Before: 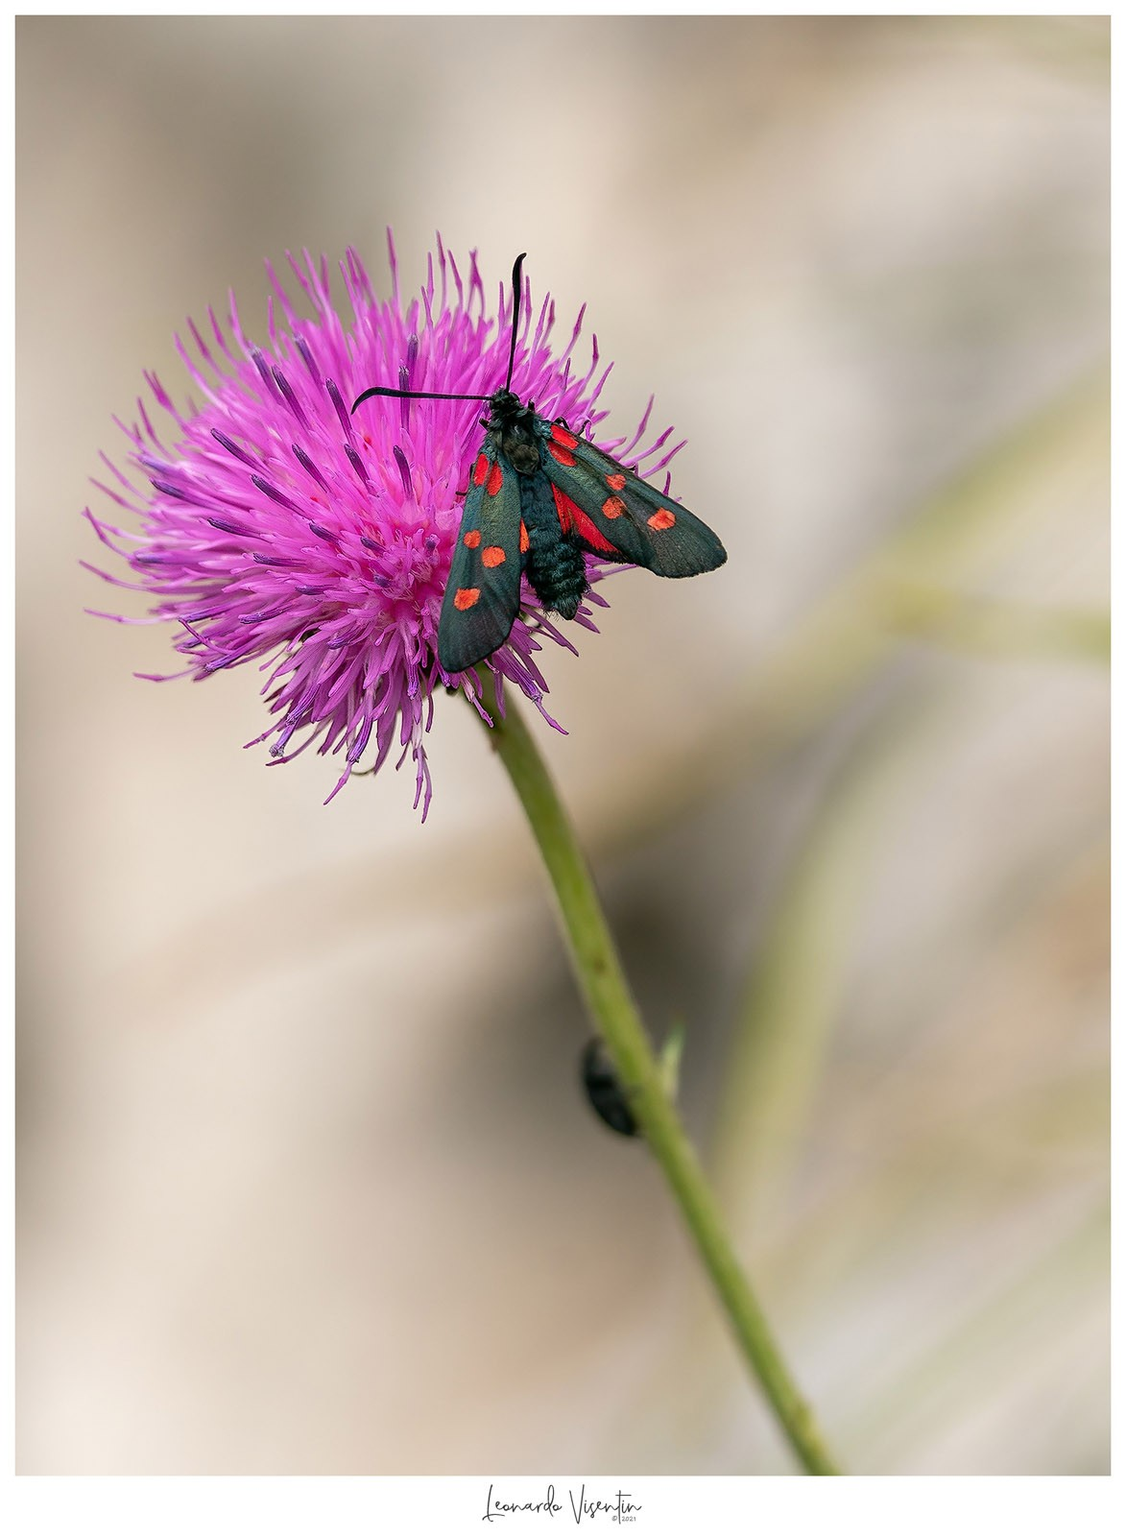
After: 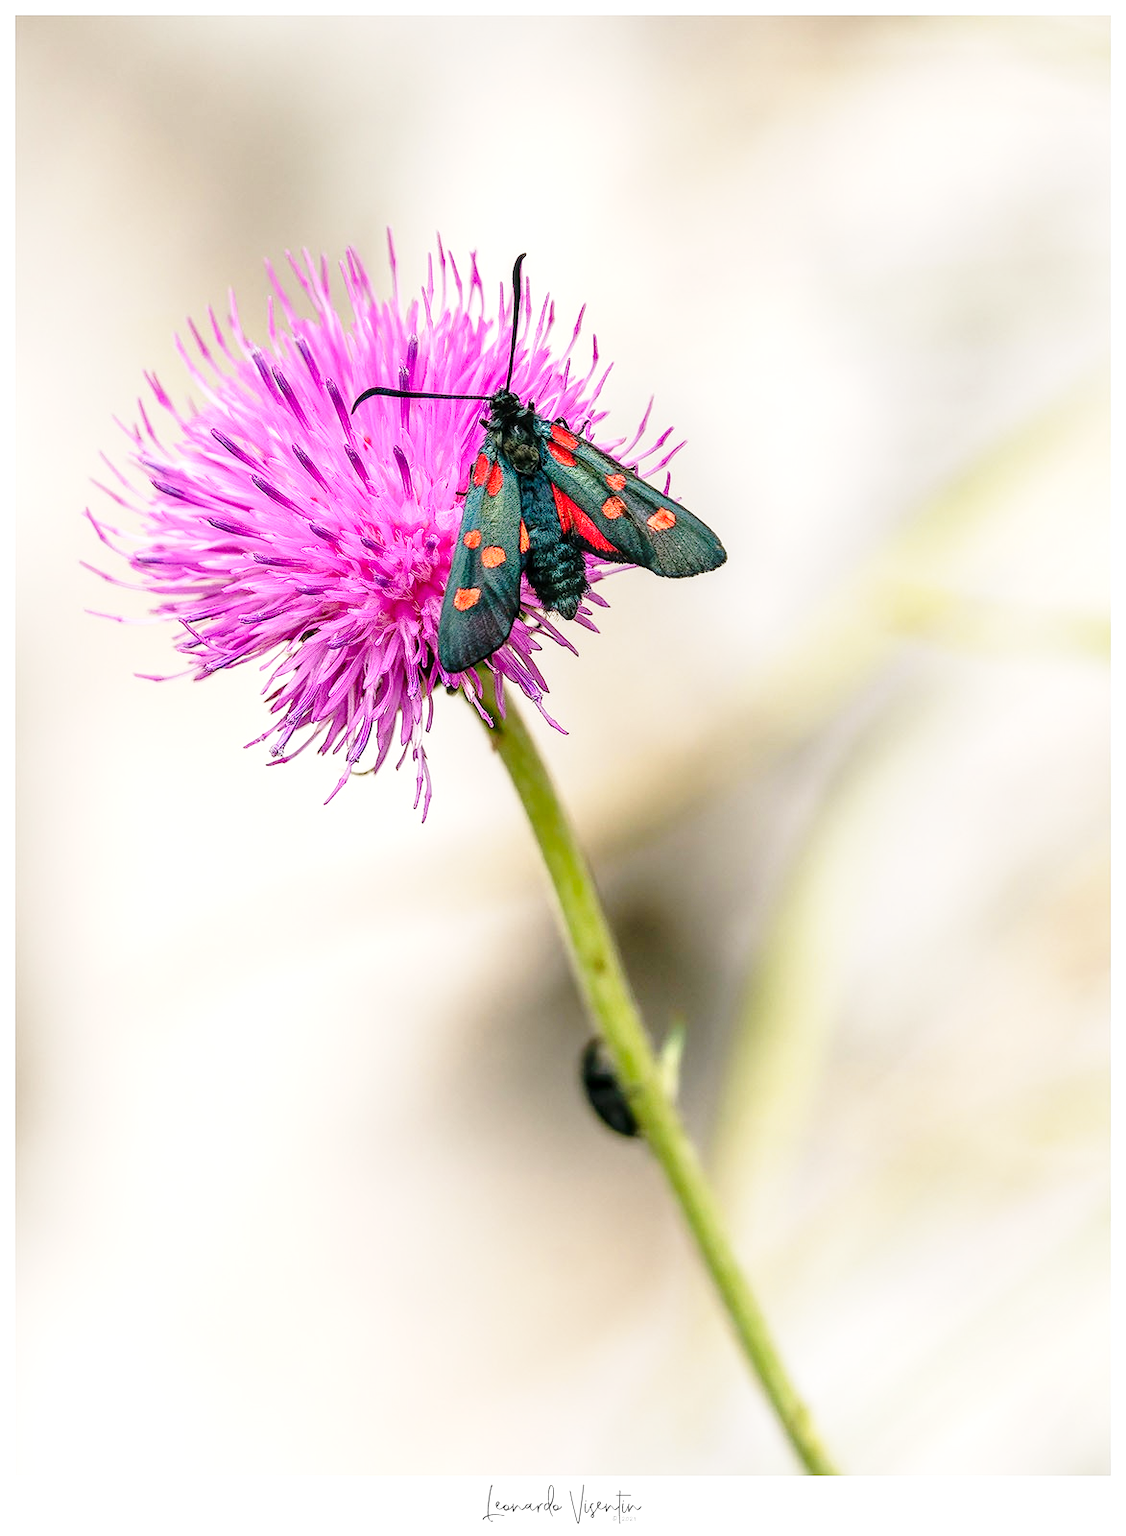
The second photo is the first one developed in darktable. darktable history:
base curve: curves: ch0 [(0, 0) (0.028, 0.03) (0.121, 0.232) (0.46, 0.748) (0.859, 0.968) (1, 1)], preserve colors none
local contrast: on, module defaults
exposure: black level correction 0, exposure 0.5 EV, compensate highlight preservation false
